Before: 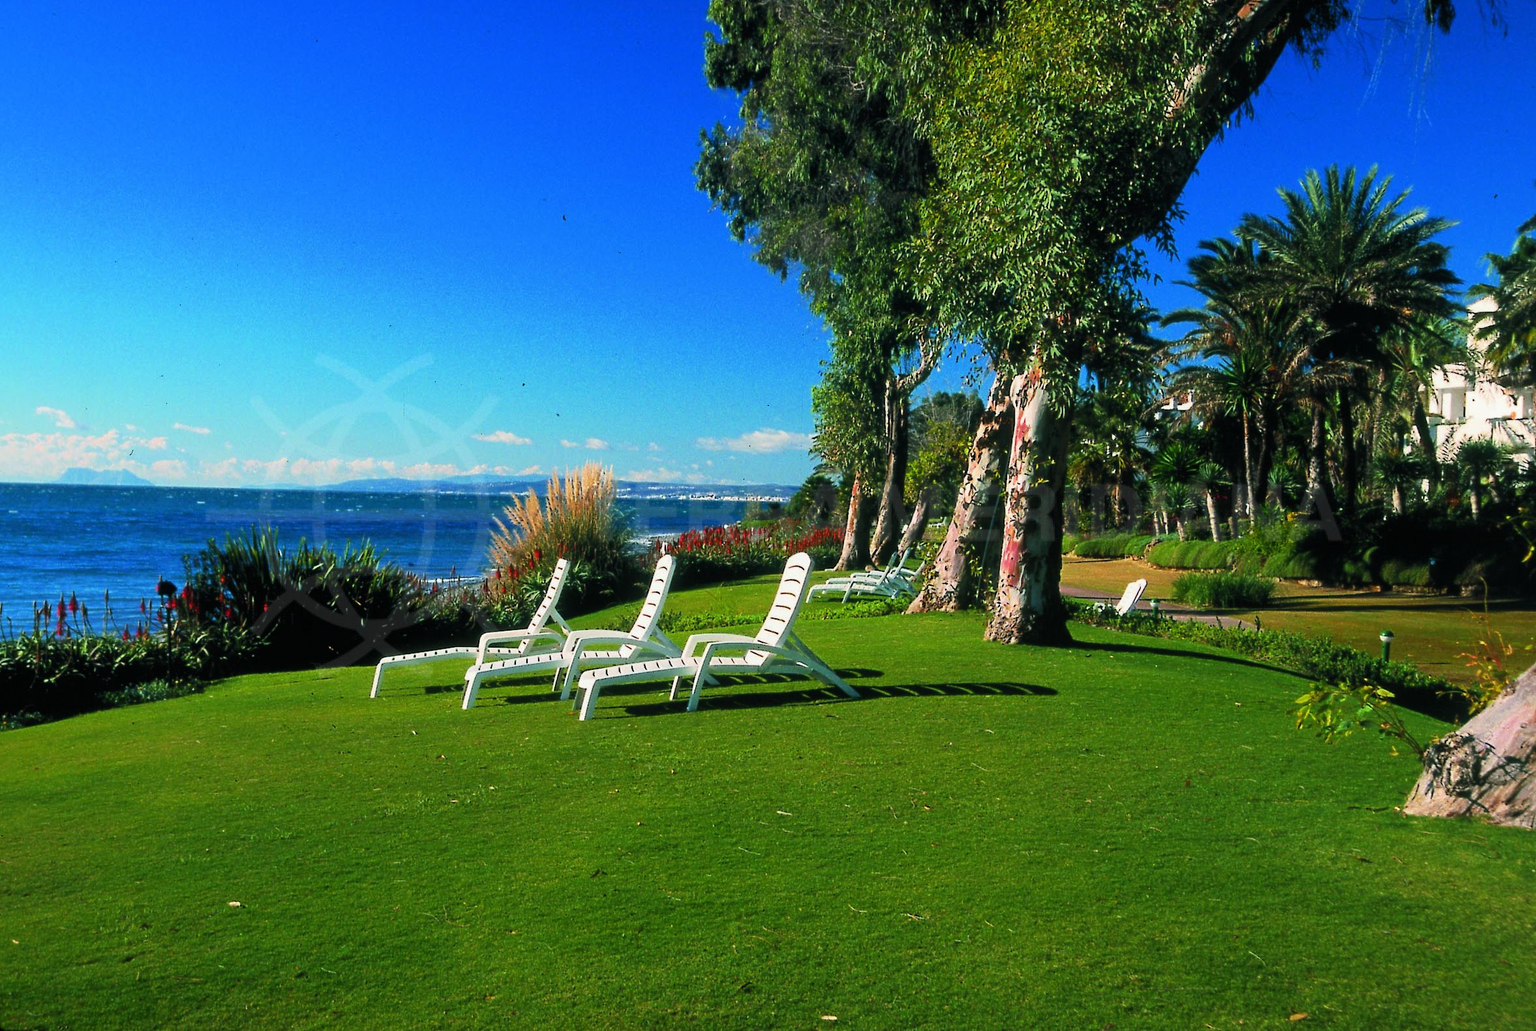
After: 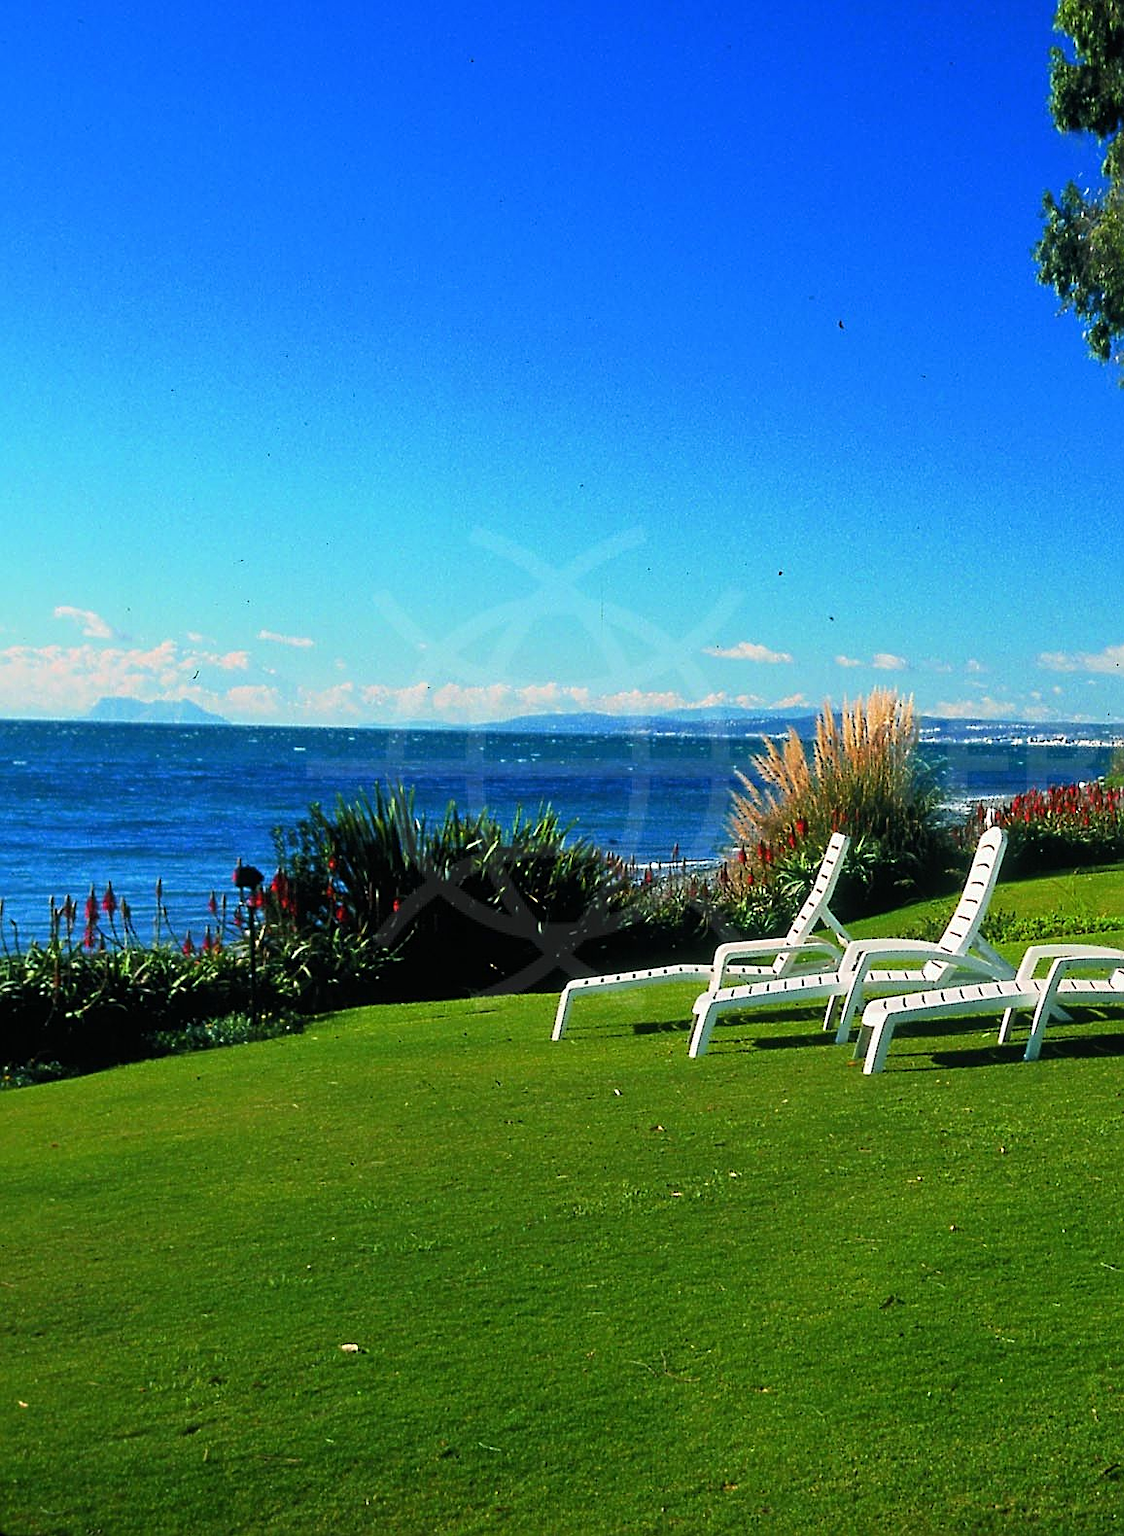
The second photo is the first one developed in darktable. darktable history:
crop and rotate: left 0%, top 0%, right 50.845%
sharpen: on, module defaults
tone equalizer: on, module defaults
